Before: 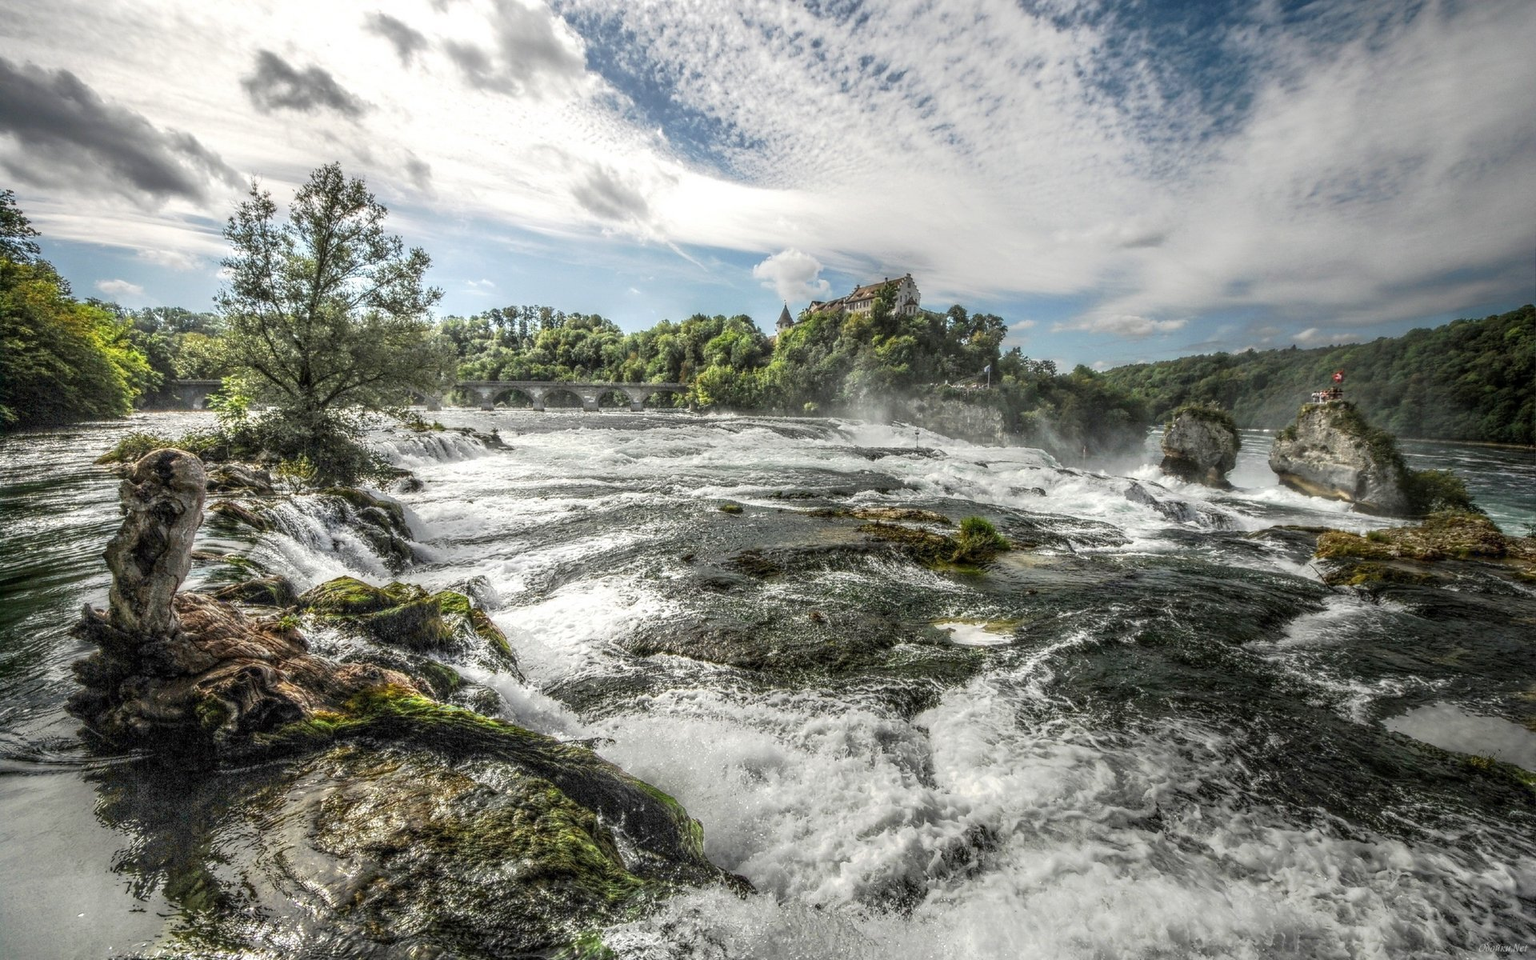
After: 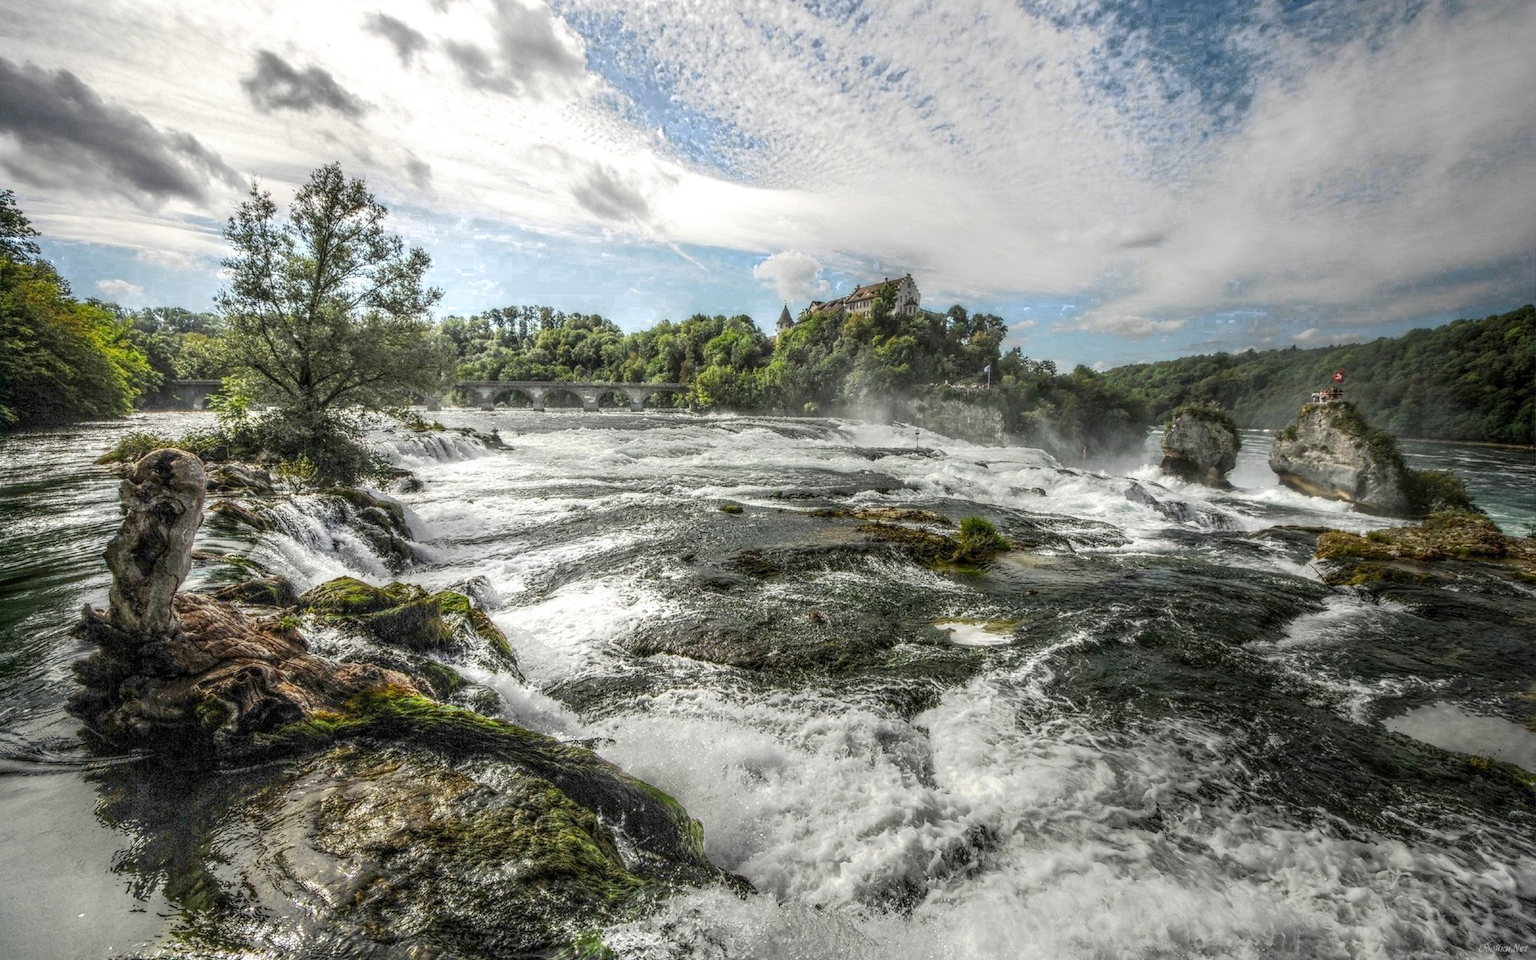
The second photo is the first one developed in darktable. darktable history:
tone equalizer: edges refinement/feathering 500, mask exposure compensation -1.57 EV, preserve details no
color zones: curves: ch0 [(0.203, 0.433) (0.607, 0.517) (0.697, 0.696) (0.705, 0.897)]
